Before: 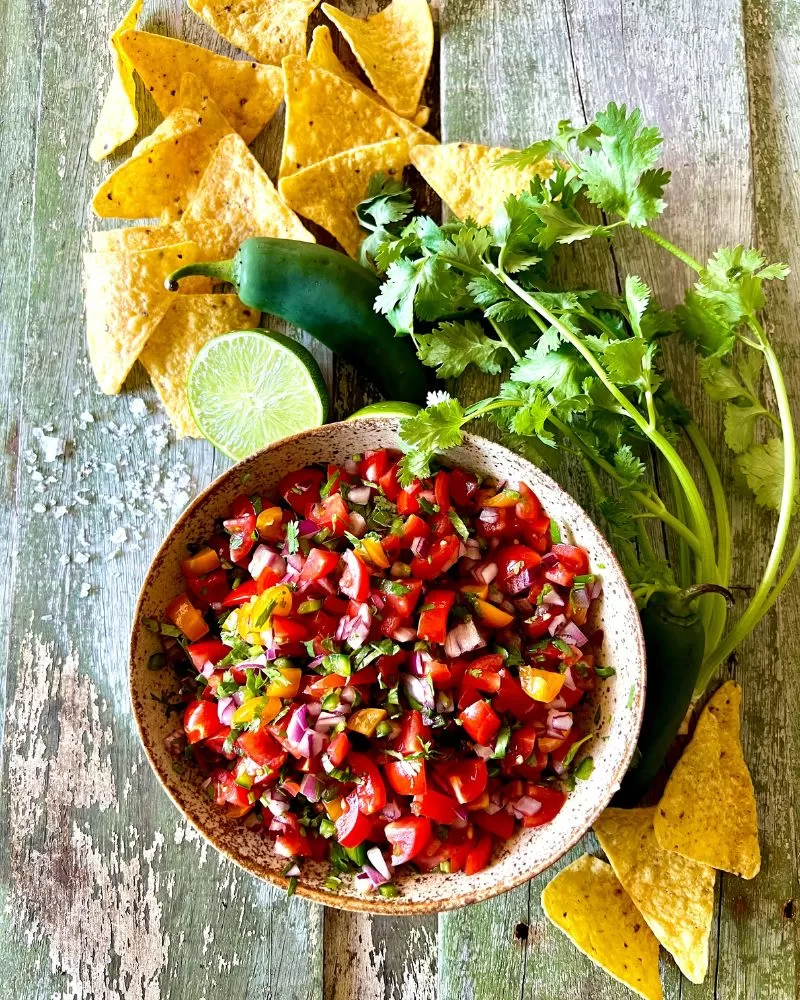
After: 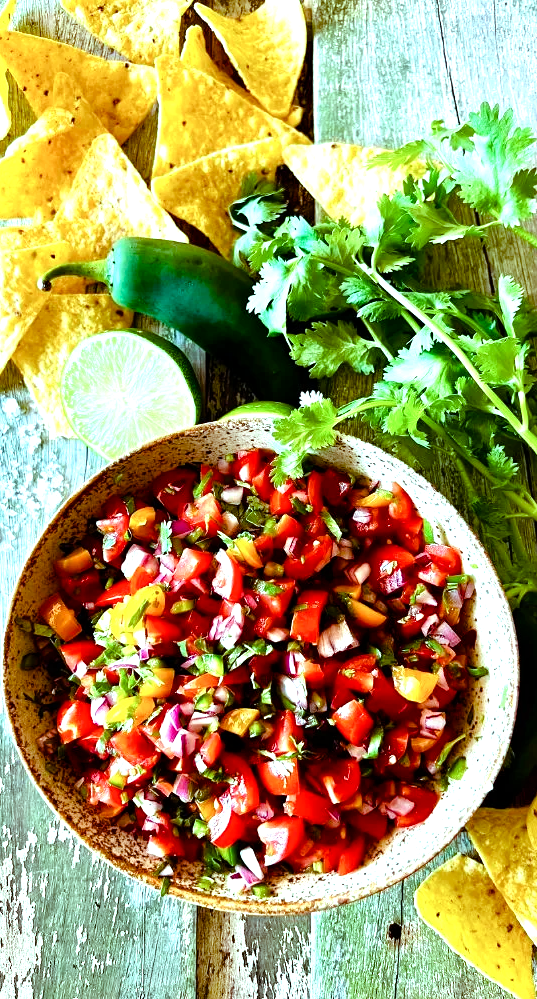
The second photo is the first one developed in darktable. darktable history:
crop and rotate: left 15.914%, right 16.851%
color balance rgb: highlights gain › chroma 4.037%, highlights gain › hue 200.82°, perceptual saturation grading › global saturation 20%, perceptual saturation grading › highlights -25.565%, perceptual saturation grading › shadows 49.344%
tone equalizer: -8 EV -0.766 EV, -7 EV -0.7 EV, -6 EV -0.599 EV, -5 EV -0.376 EV, -3 EV 0.381 EV, -2 EV 0.6 EV, -1 EV 0.699 EV, +0 EV 0.737 EV, mask exposure compensation -0.515 EV
